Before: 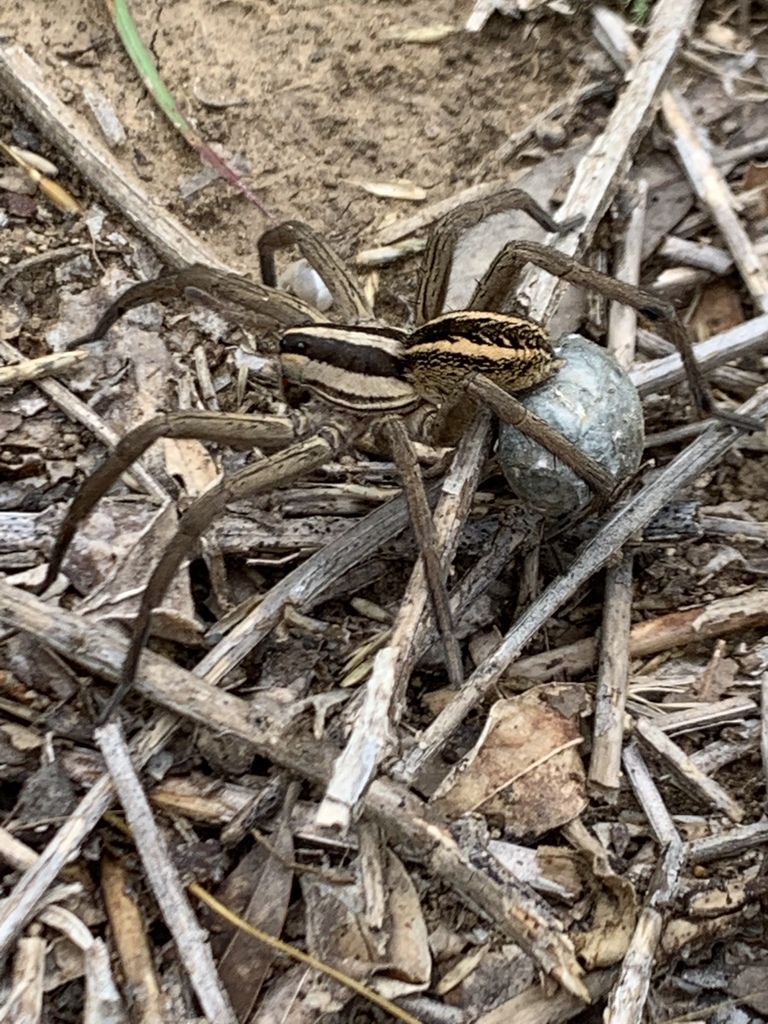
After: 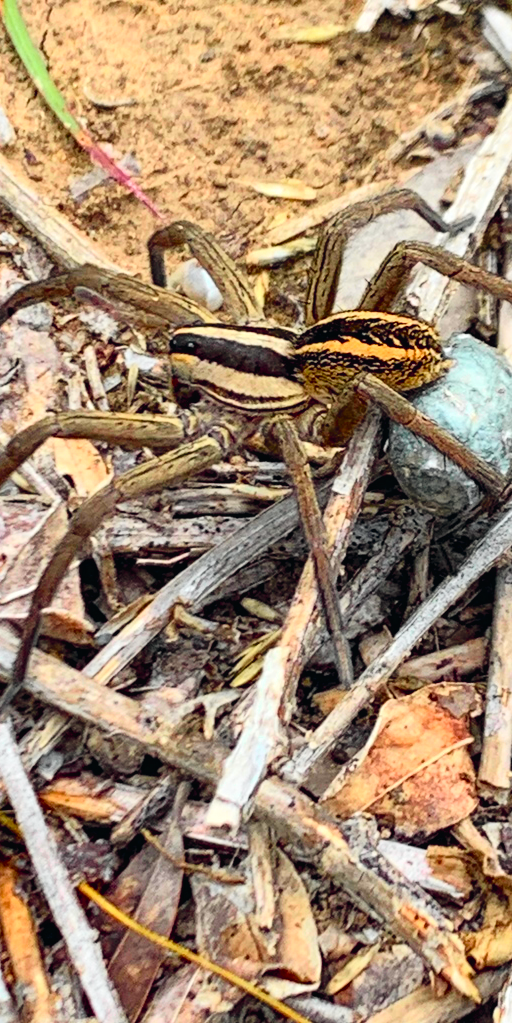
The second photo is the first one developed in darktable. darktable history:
tone curve: curves: ch0 [(0, 0.012) (0.144, 0.137) (0.326, 0.386) (0.489, 0.573) (0.656, 0.763) (0.849, 0.902) (1, 0.974)]; ch1 [(0, 0) (0.366, 0.367) (0.475, 0.453) (0.494, 0.493) (0.504, 0.497) (0.544, 0.579) (0.562, 0.619) (0.622, 0.694) (1, 1)]; ch2 [(0, 0) (0.333, 0.346) (0.375, 0.375) (0.424, 0.43) (0.476, 0.492) (0.502, 0.503) (0.533, 0.541) (0.572, 0.615) (0.605, 0.656) (0.641, 0.709) (1, 1)], color space Lab, independent channels, preserve colors none
crop and rotate: left 14.341%, right 18.927%
color balance rgb: global offset › chroma 0.062%, global offset › hue 253.81°, perceptual saturation grading › global saturation 31.257%, perceptual brilliance grading › global brilliance 9.999%, perceptual brilliance grading › shadows 14.858%, saturation formula JzAzBz (2021)
